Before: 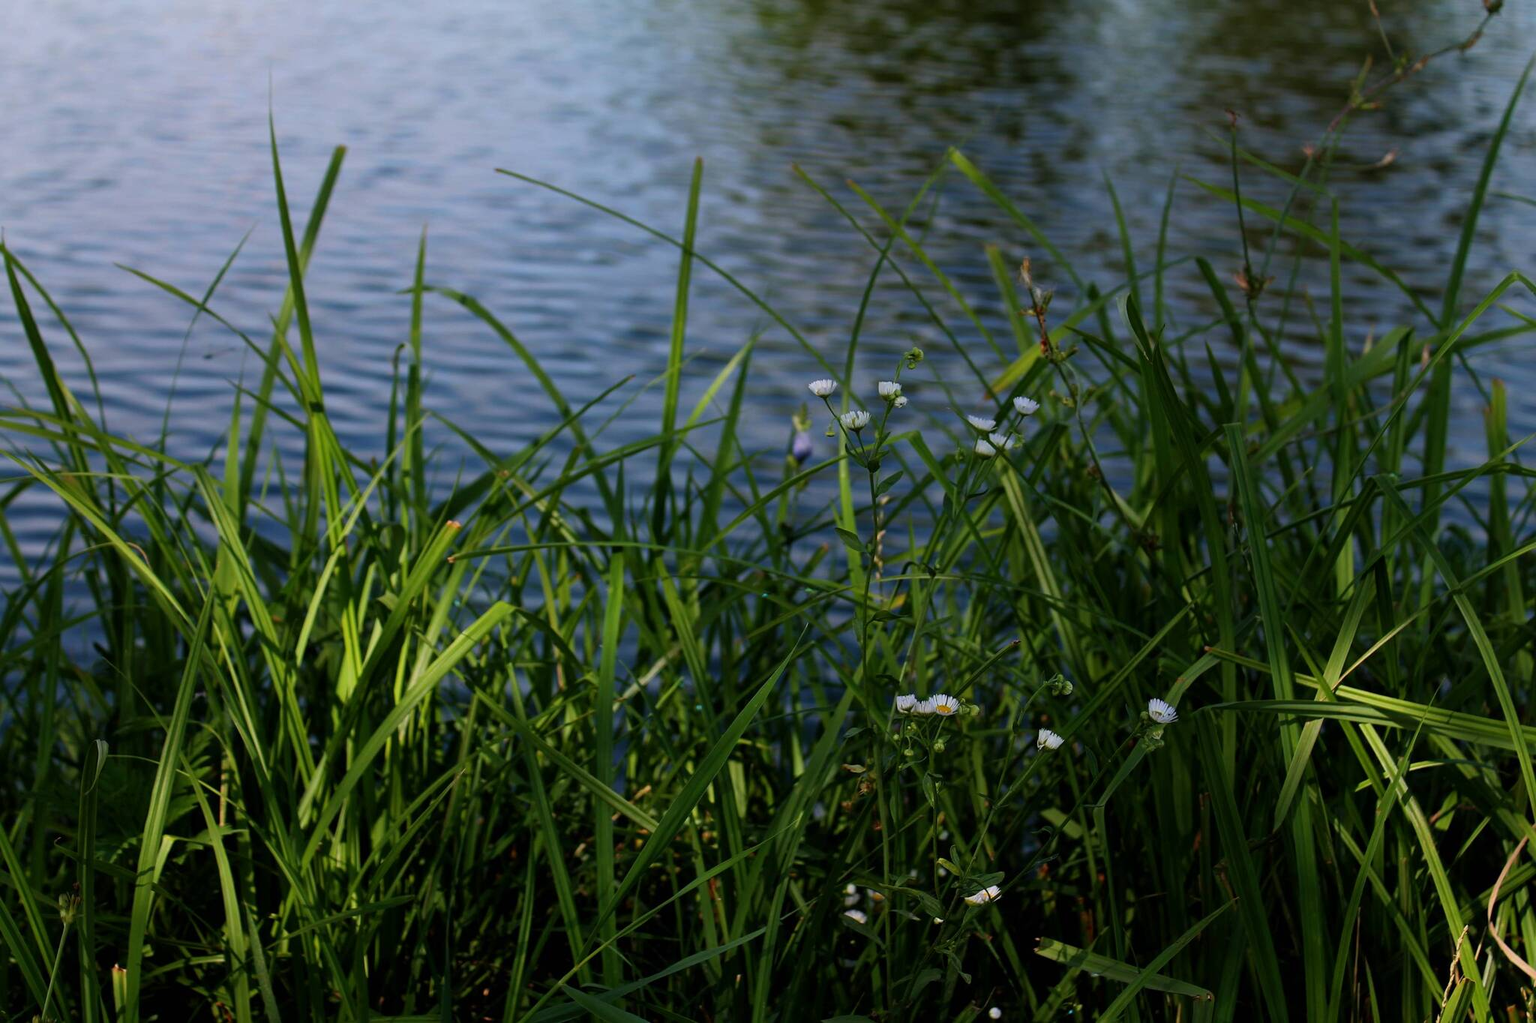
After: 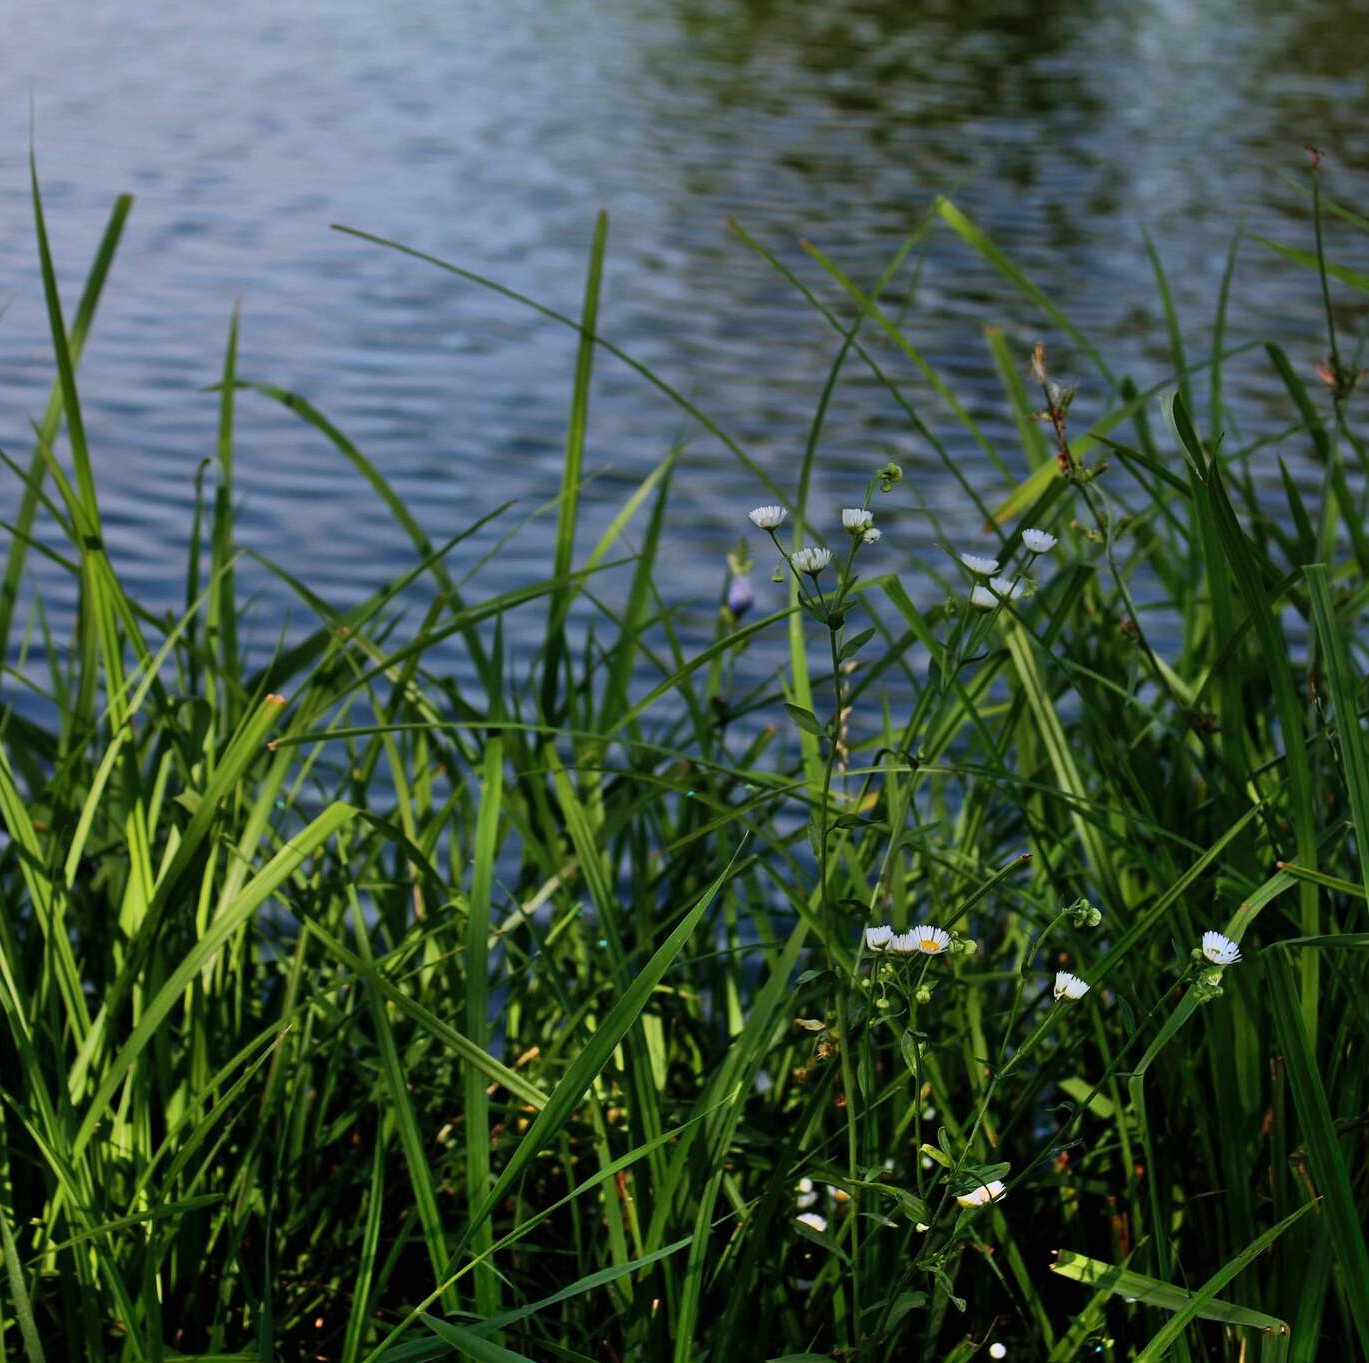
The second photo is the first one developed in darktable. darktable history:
crop and rotate: left 16.112%, right 17.001%
shadows and highlights: low approximation 0.01, soften with gaussian
